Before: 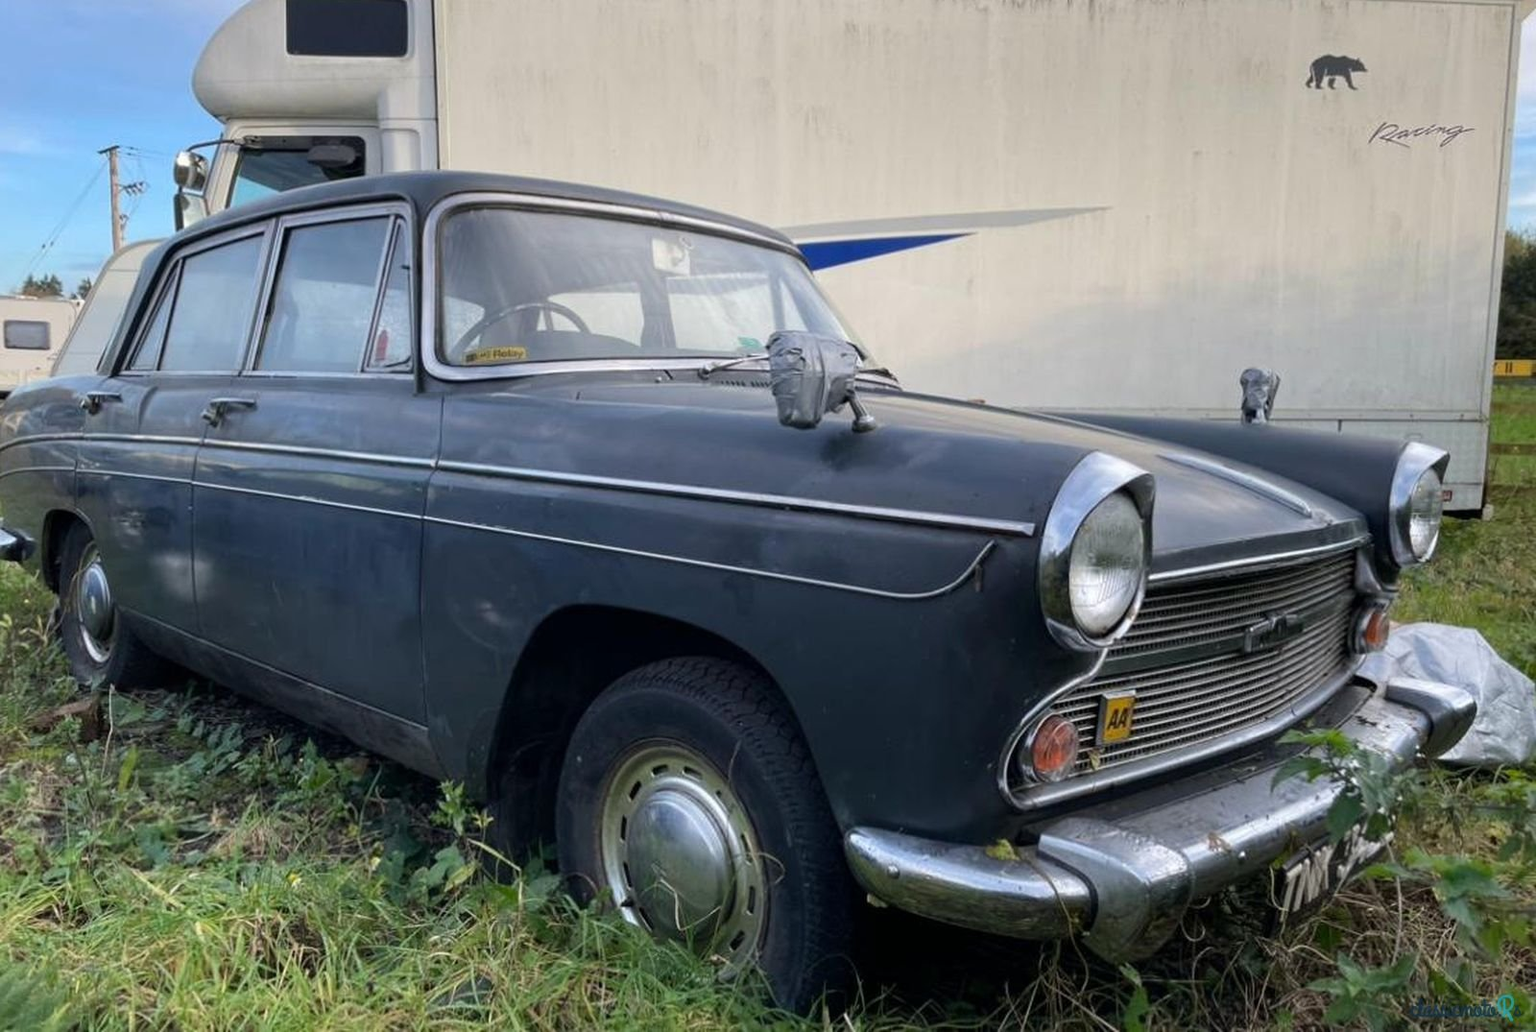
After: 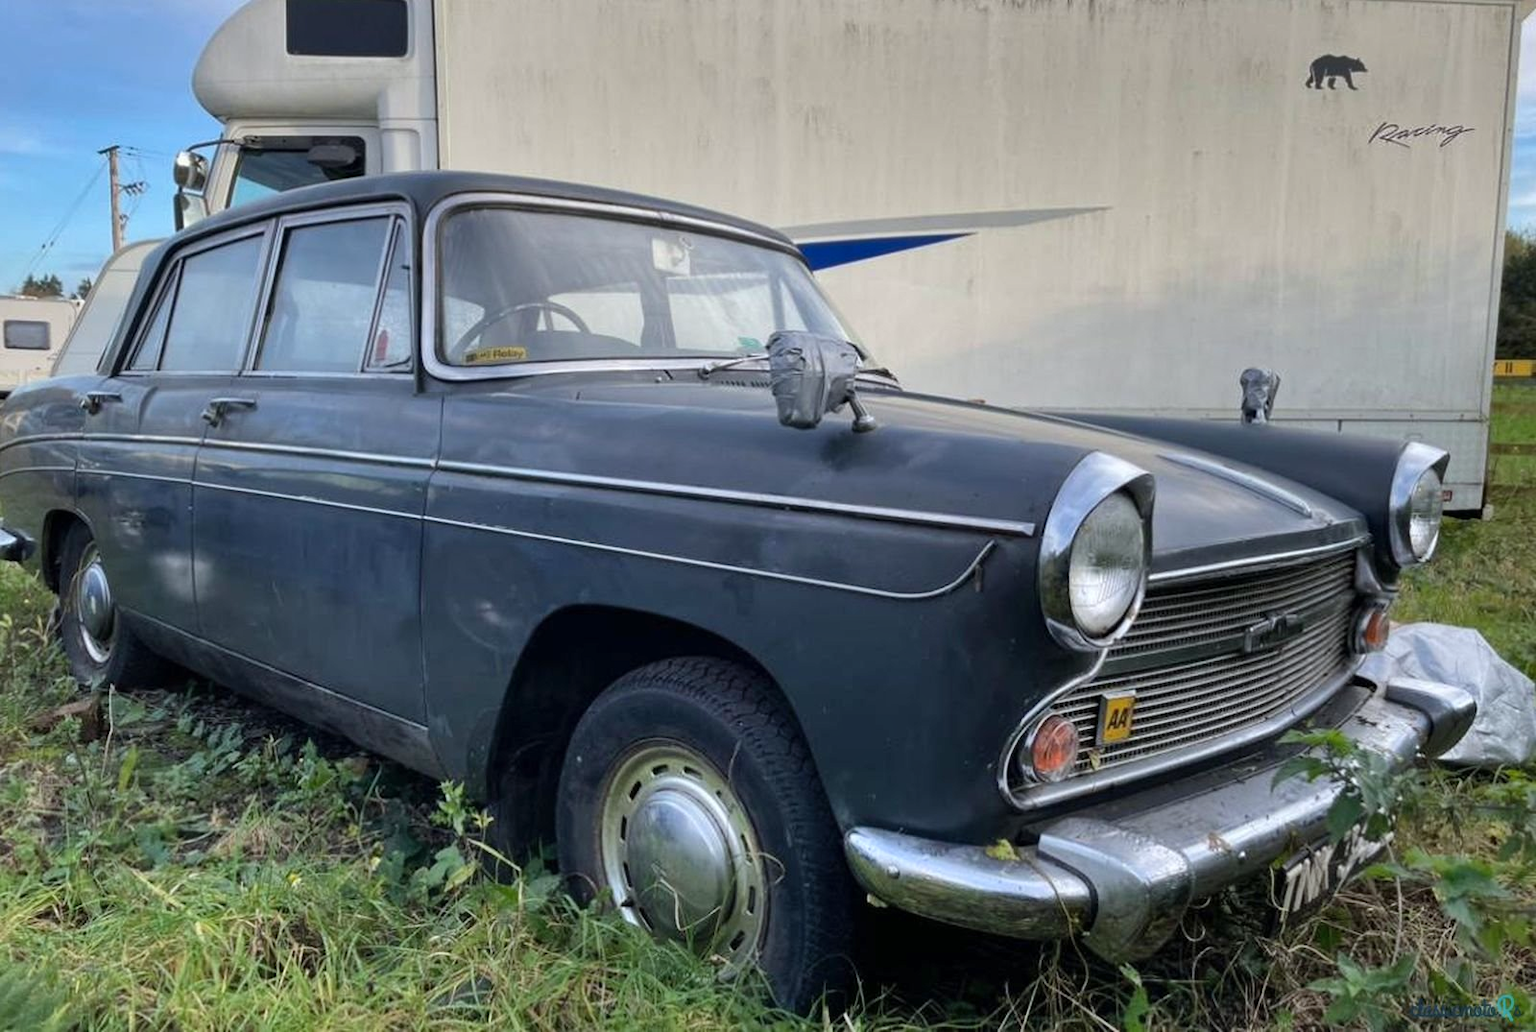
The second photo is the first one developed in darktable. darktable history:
shadows and highlights: soften with gaussian
white balance: red 0.986, blue 1.01
